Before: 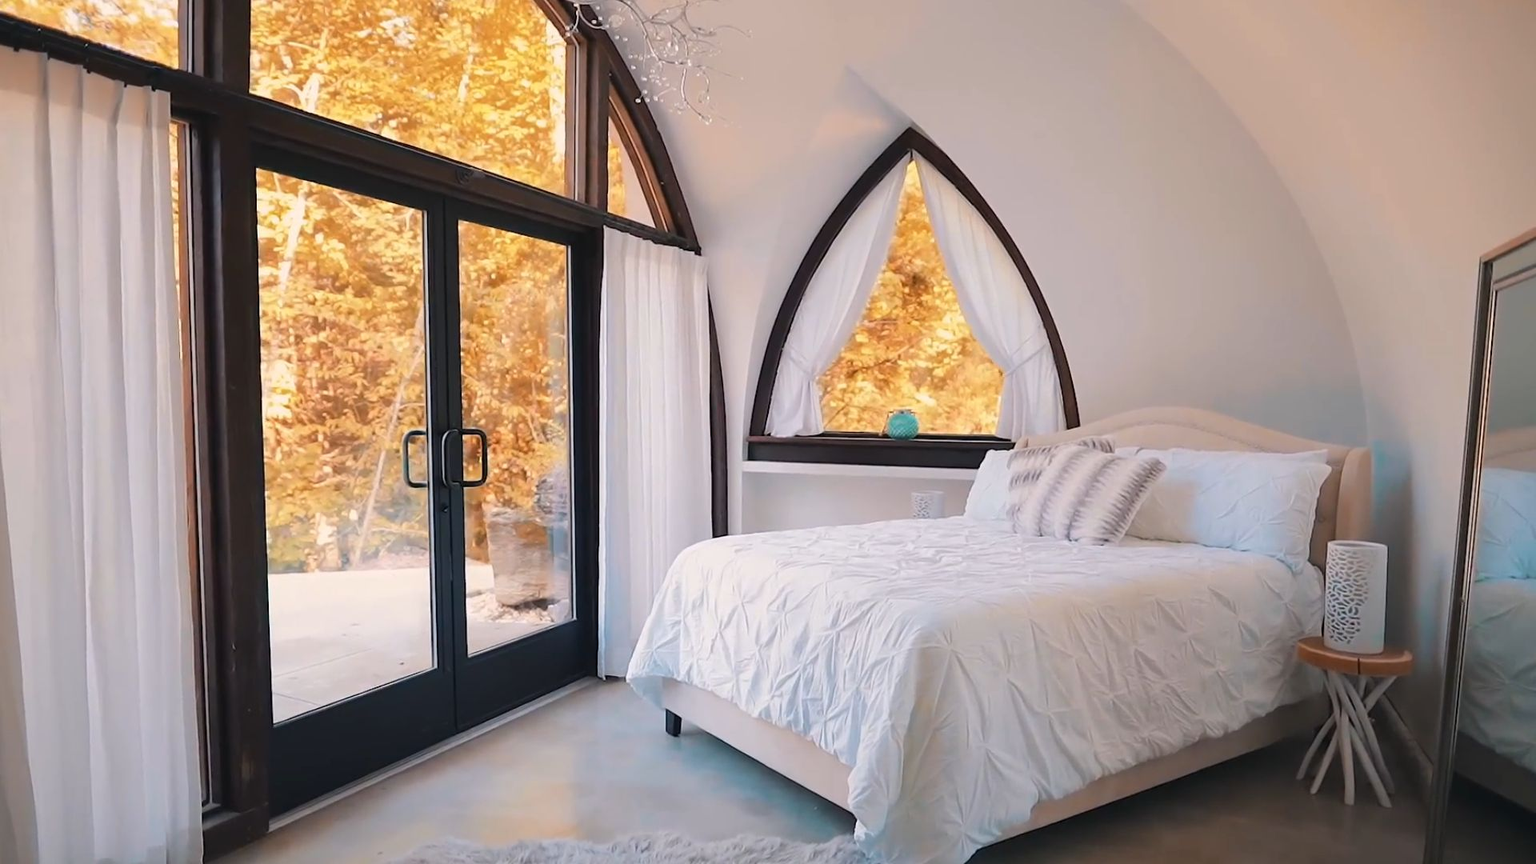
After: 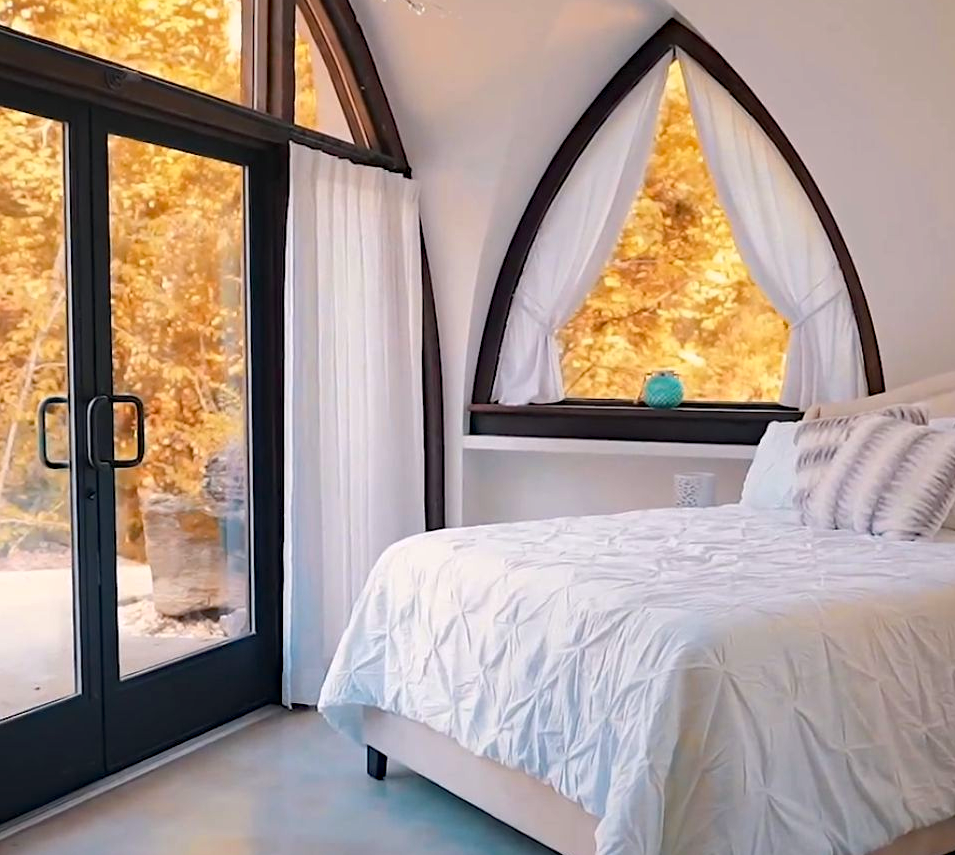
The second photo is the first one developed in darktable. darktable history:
exposure: exposure 0.077 EV, compensate highlight preservation false
haze removal: strength 0.301, distance 0.246, compatibility mode true, adaptive false
crop and rotate: angle 0.011°, left 24.232%, top 13.107%, right 25.989%, bottom 7.674%
